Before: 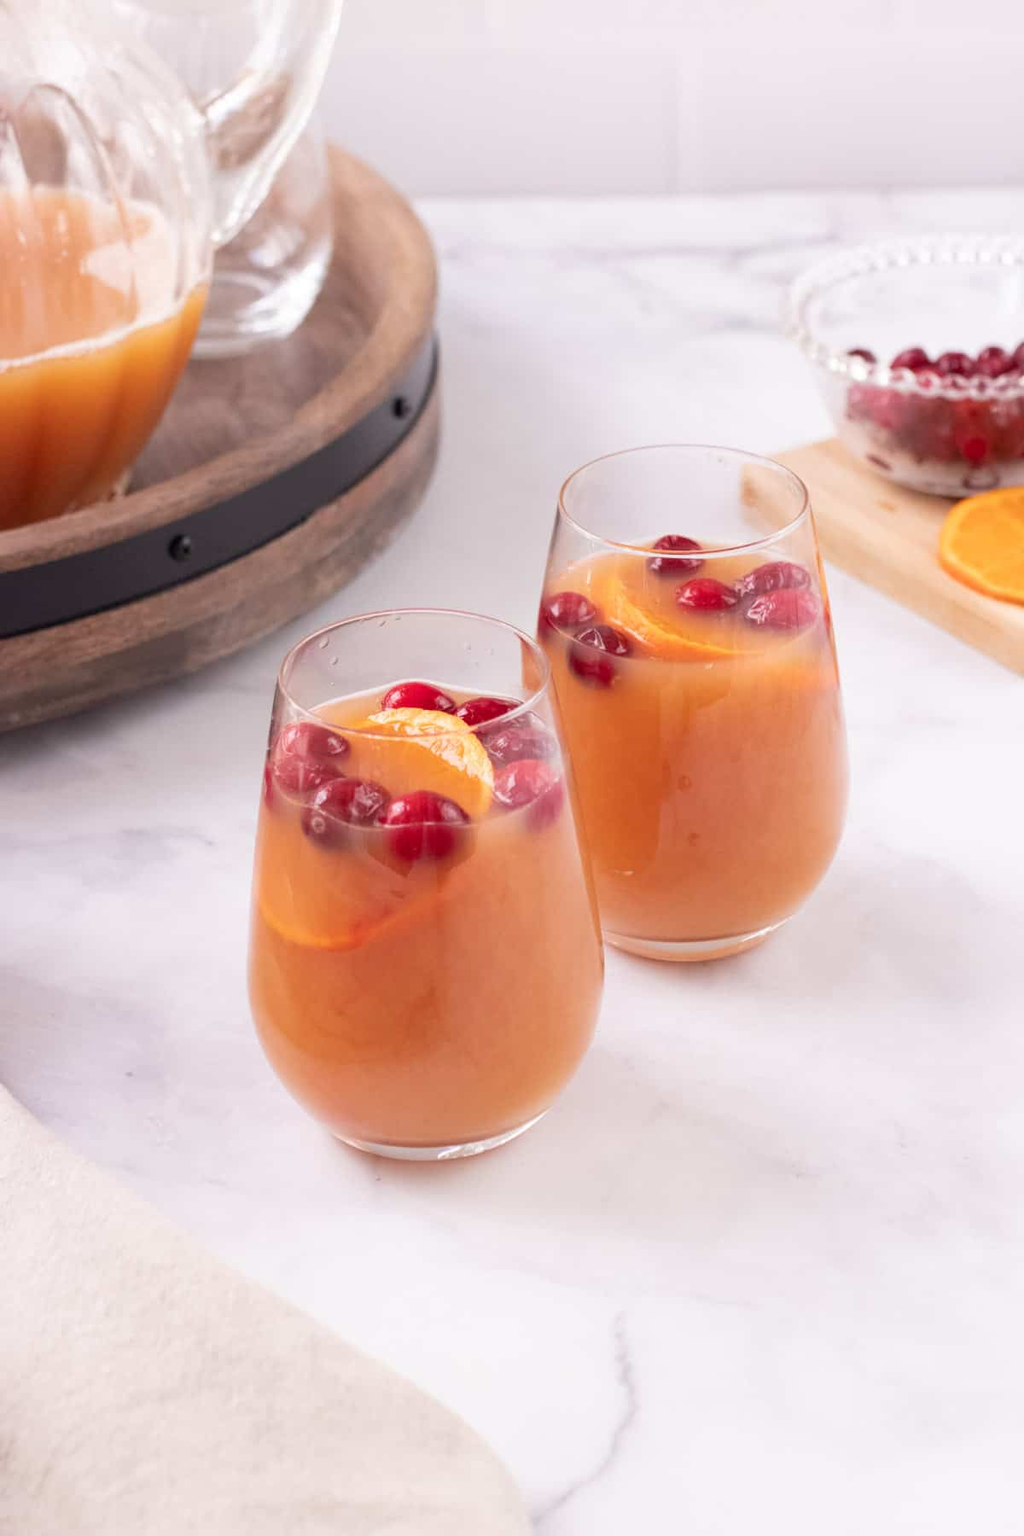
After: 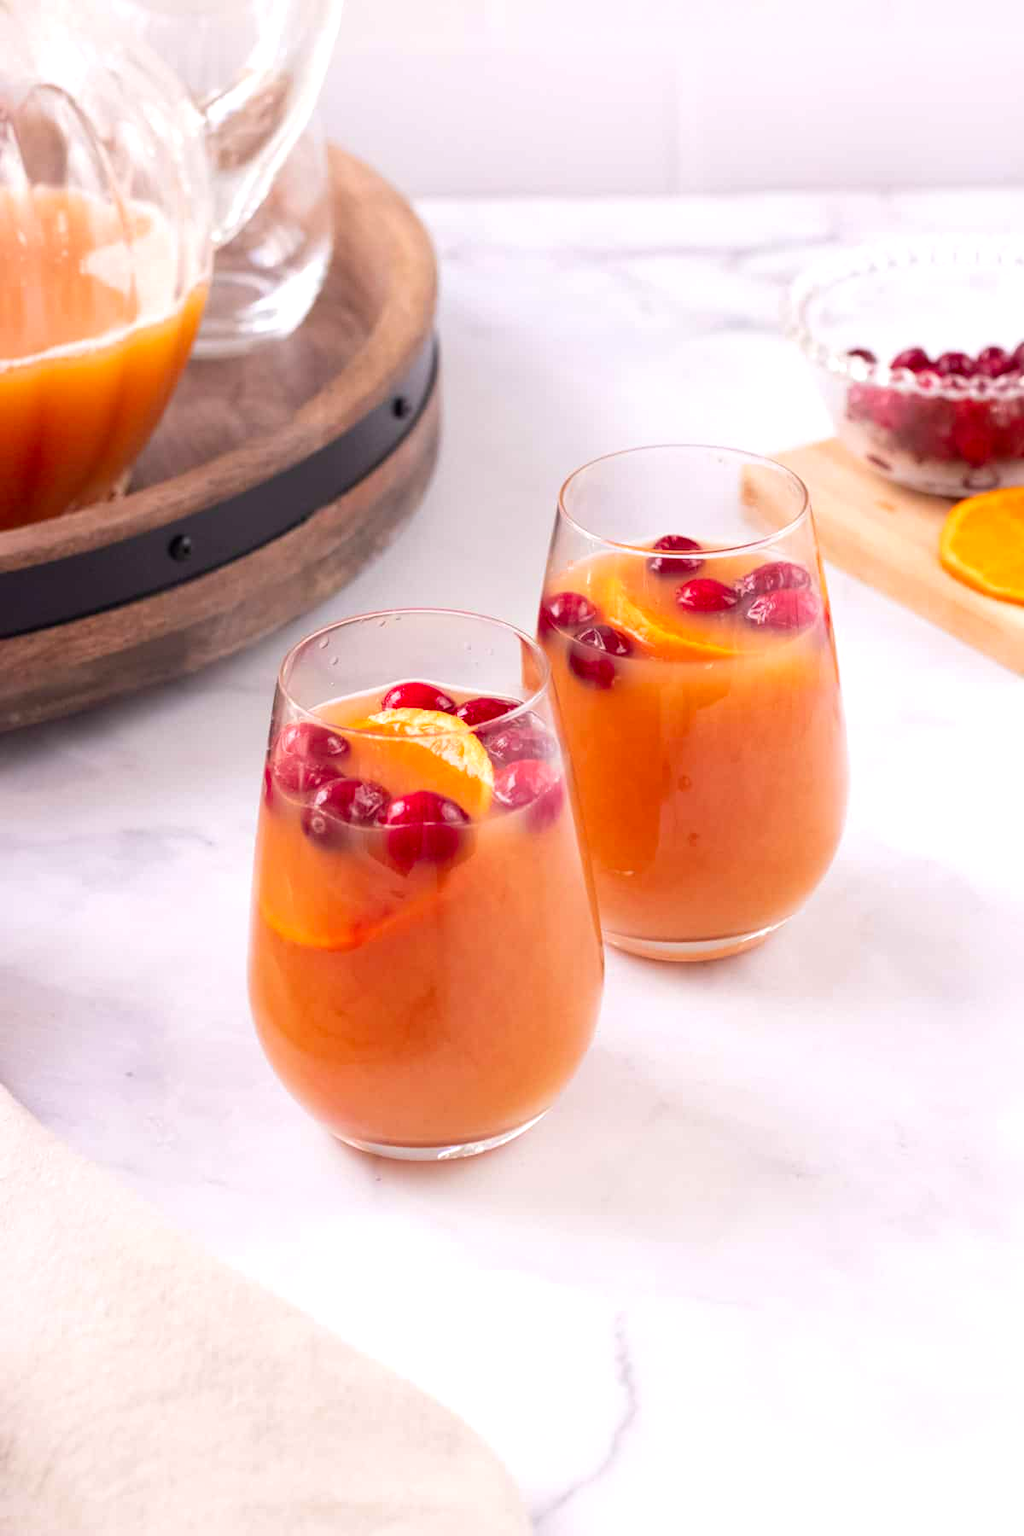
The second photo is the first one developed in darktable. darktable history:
color balance: contrast 8.5%, output saturation 105%
contrast brightness saturation: contrast 0.04, saturation 0.16
